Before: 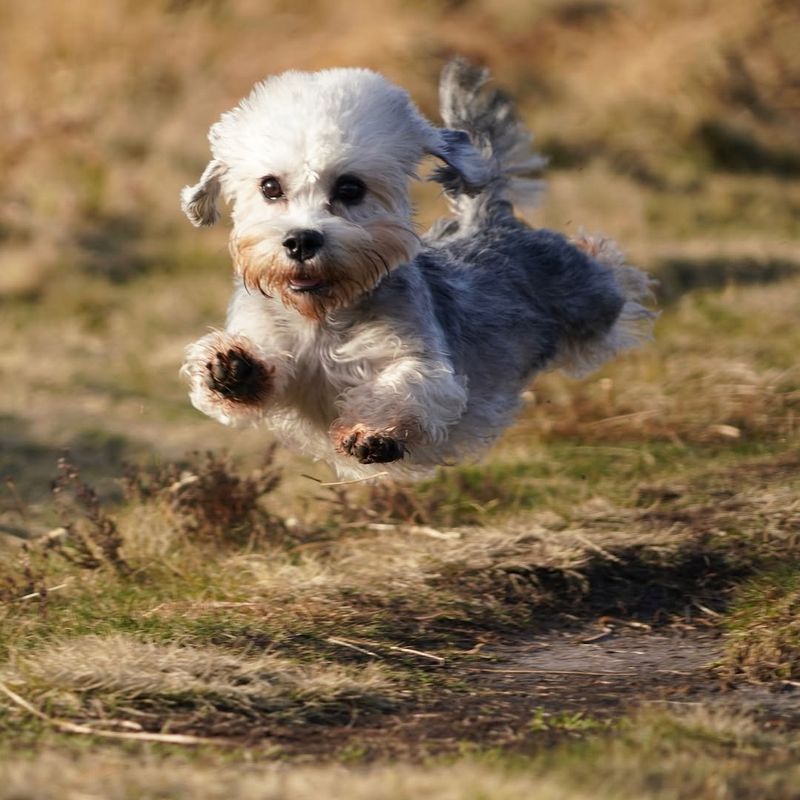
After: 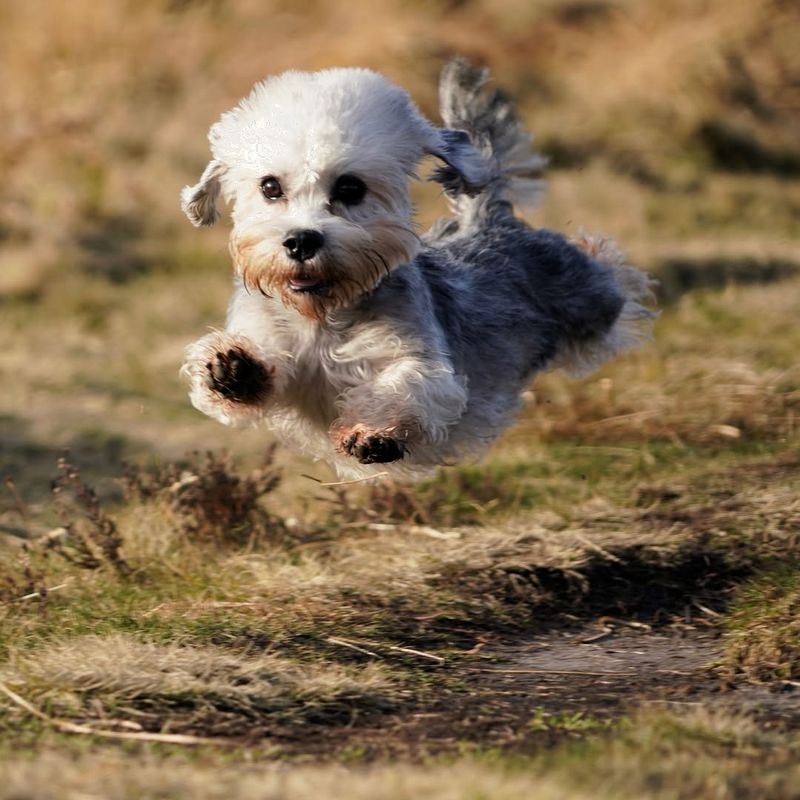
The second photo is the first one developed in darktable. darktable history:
filmic rgb: middle gray luminance 18.27%, black relative exposure -11.52 EV, white relative exposure 2.56 EV, threshold 5.98 EV, target black luminance 0%, hardness 8.41, latitude 98.44%, contrast 1.085, shadows ↔ highlights balance 0.713%, enable highlight reconstruction true
